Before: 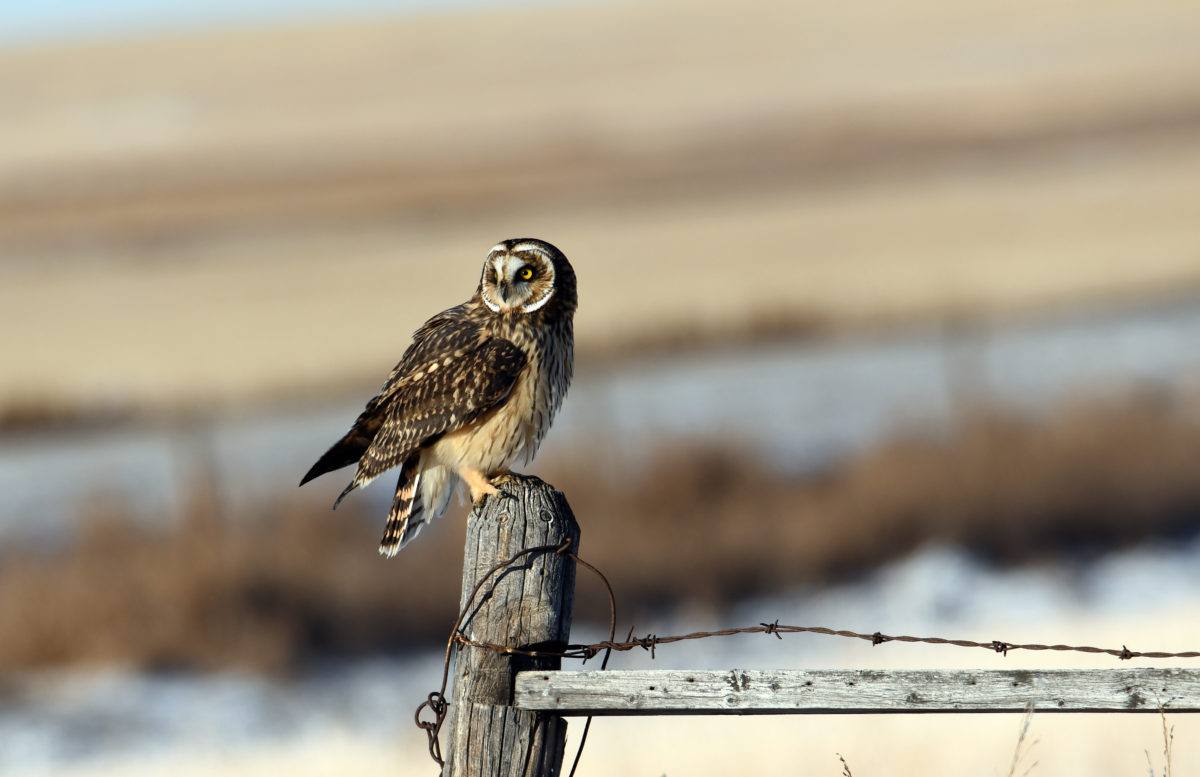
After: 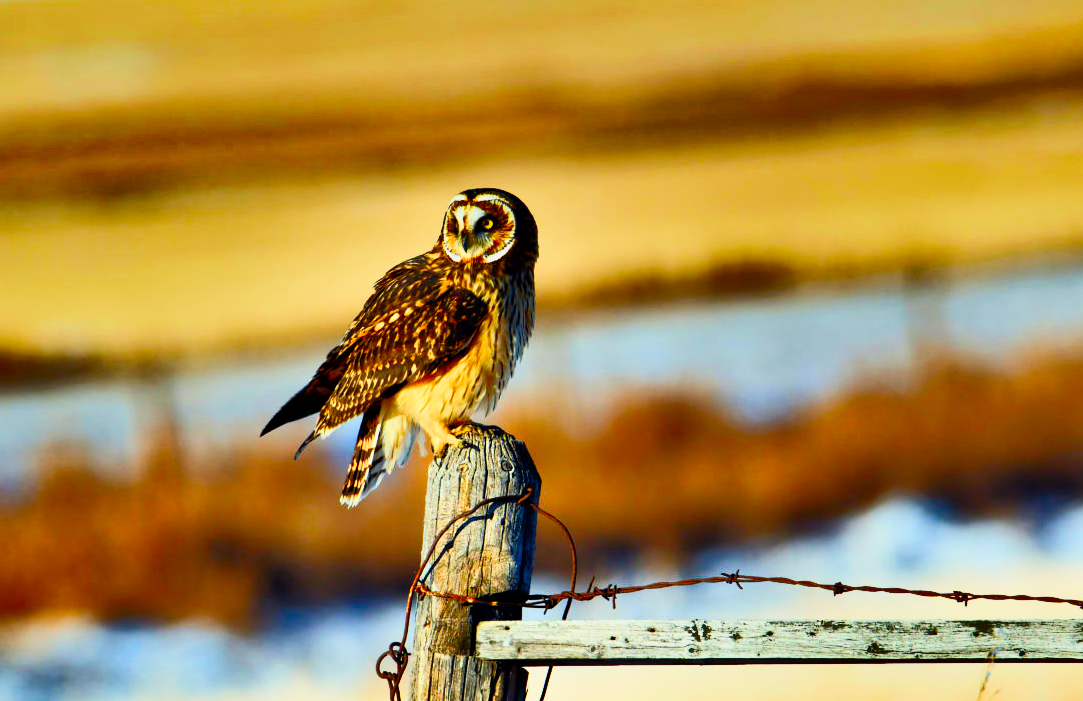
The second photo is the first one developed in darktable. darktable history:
color balance rgb: linear chroma grading › shadows -2.2%, linear chroma grading › highlights -15%, linear chroma grading › global chroma -10%, linear chroma grading › mid-tones -10%, perceptual saturation grading › global saturation 45%, perceptual saturation grading › highlights -50%, perceptual saturation grading › shadows 30%, perceptual brilliance grading › global brilliance 18%, global vibrance 45%
color correction: saturation 2.15
filmic rgb: black relative exposure -11.88 EV, white relative exposure 5.43 EV, threshold 3 EV, hardness 4.49, latitude 50%, contrast 1.14, color science v5 (2021), contrast in shadows safe, contrast in highlights safe, enable highlight reconstruction true
shadows and highlights: shadows 20.91, highlights -82.73, soften with gaussian
crop: left 3.305%, top 6.436%, right 6.389%, bottom 3.258%
exposure: exposure 0.6 EV, compensate highlight preservation false
